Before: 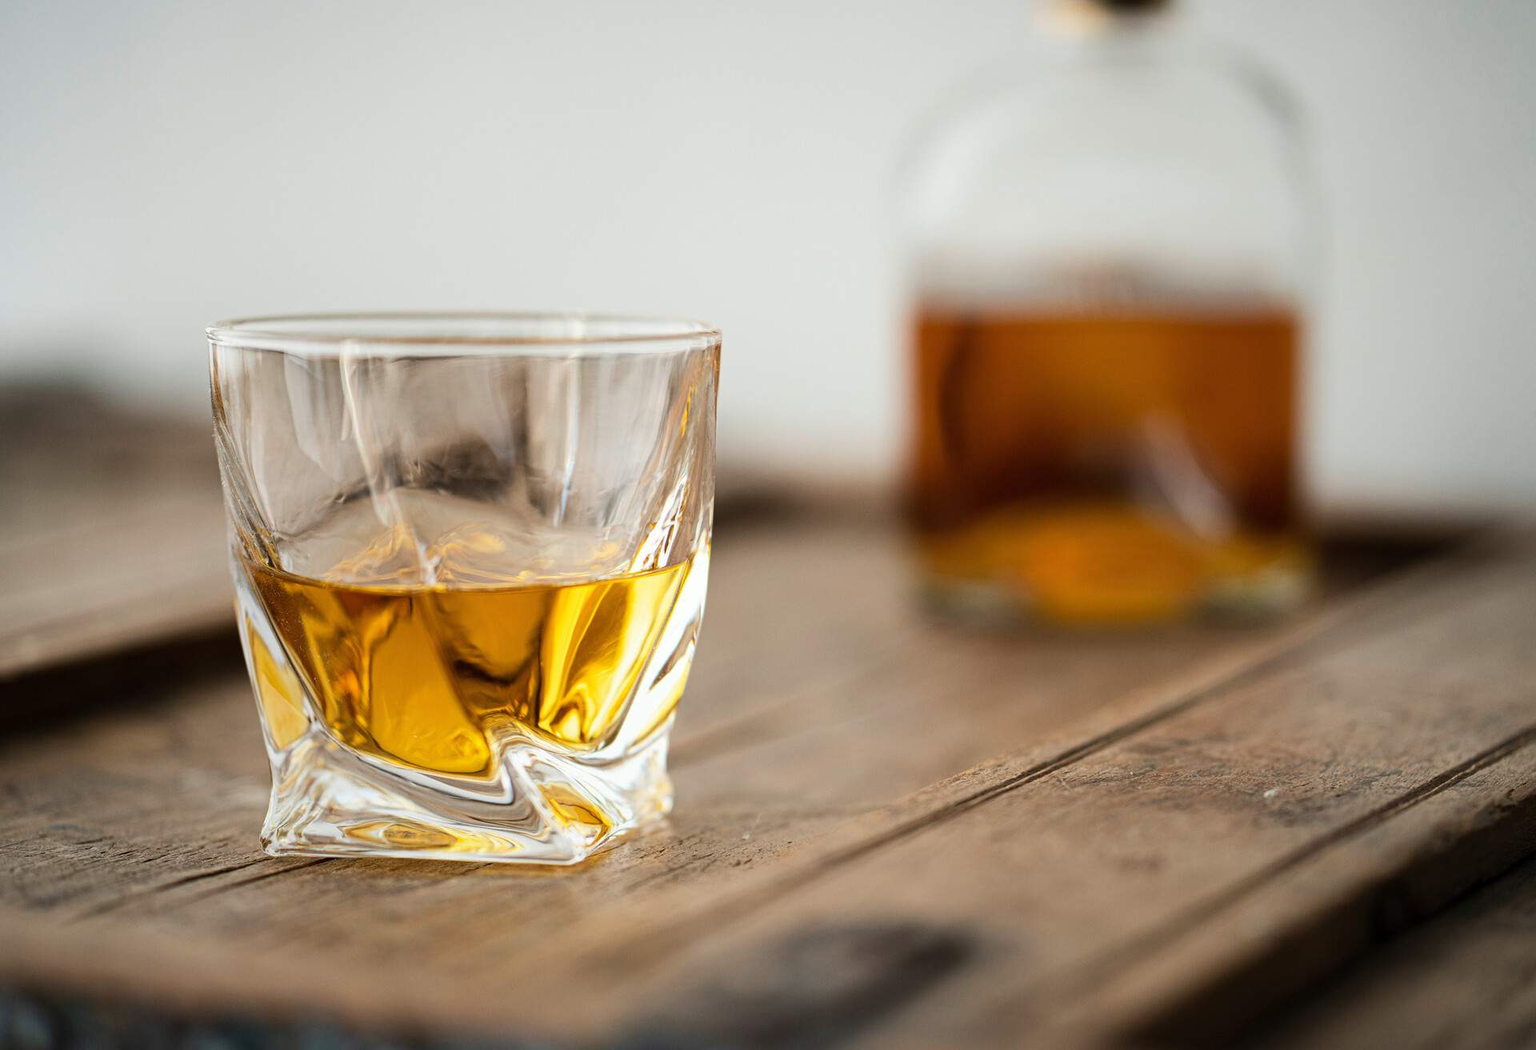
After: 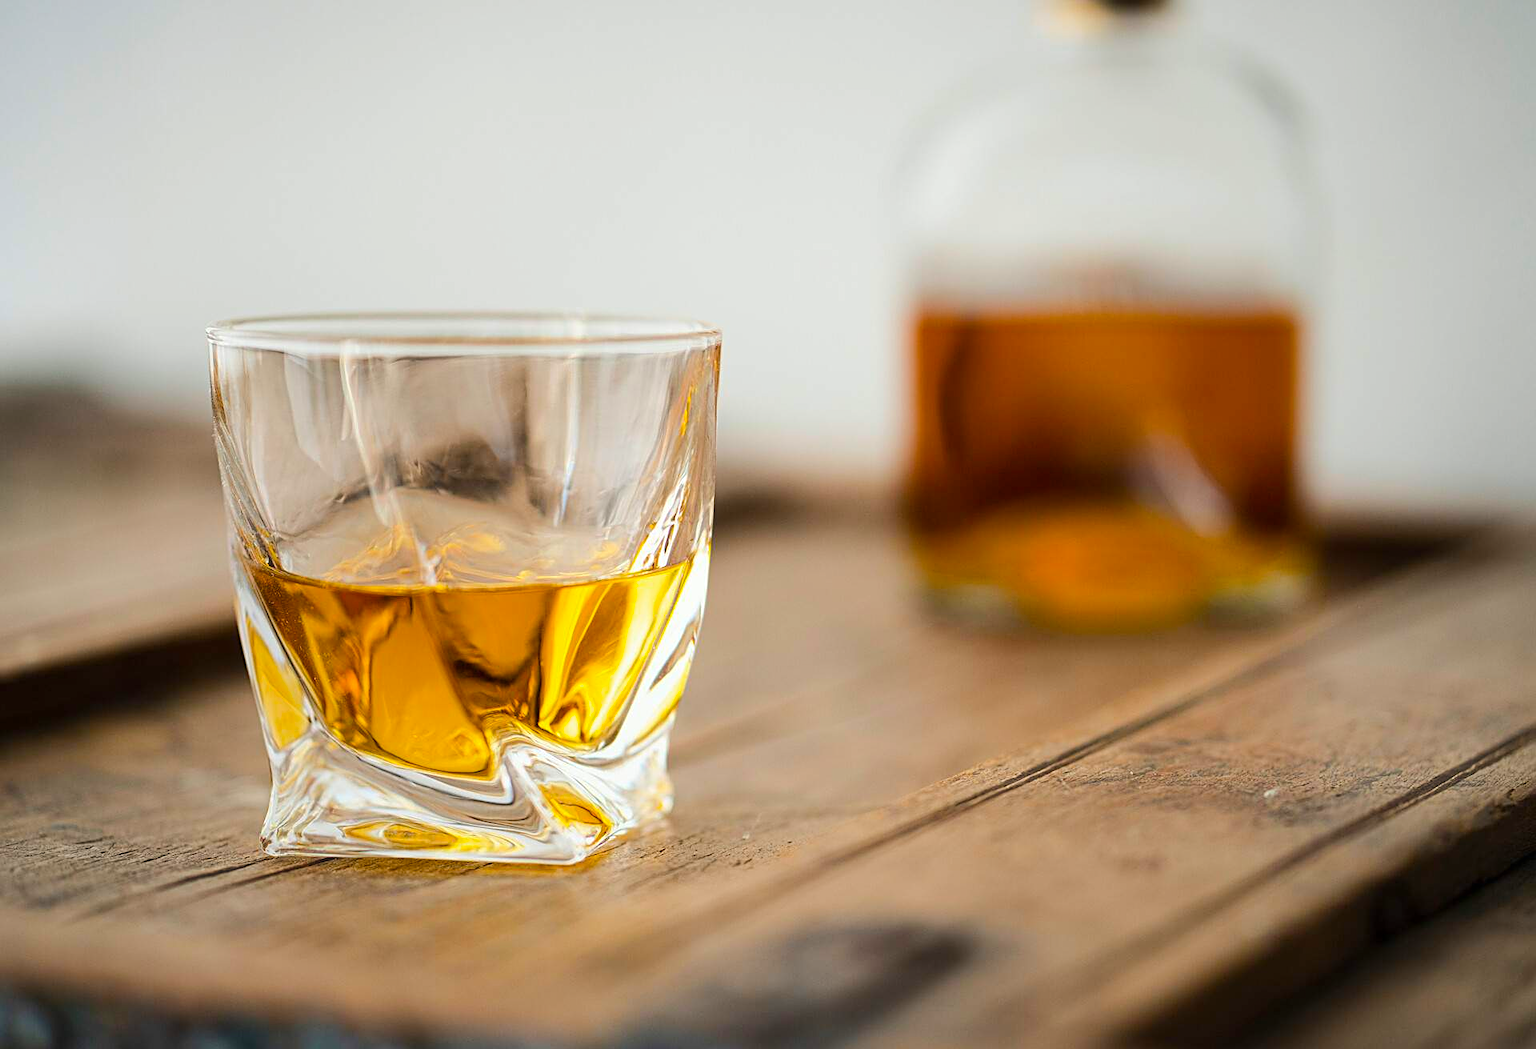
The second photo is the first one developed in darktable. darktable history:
white balance: emerald 1
sharpen: on, module defaults
color balance rgb: perceptual saturation grading › global saturation 25%, perceptual brilliance grading › mid-tones 10%, perceptual brilliance grading › shadows 15%, global vibrance 20%
haze removal: strength -0.1, adaptive false
